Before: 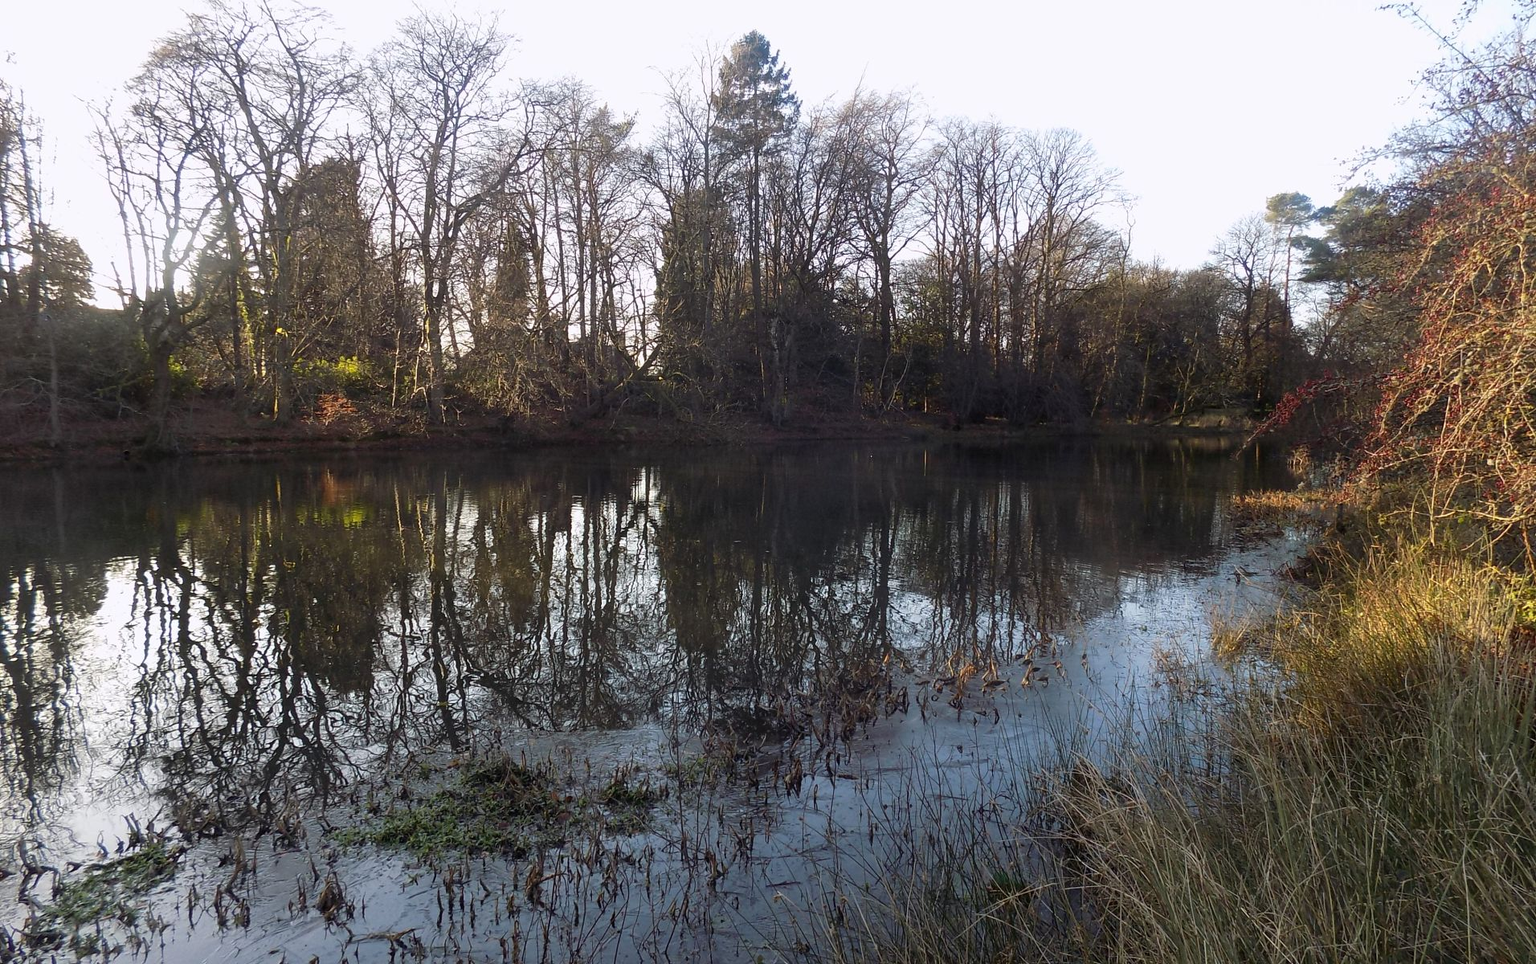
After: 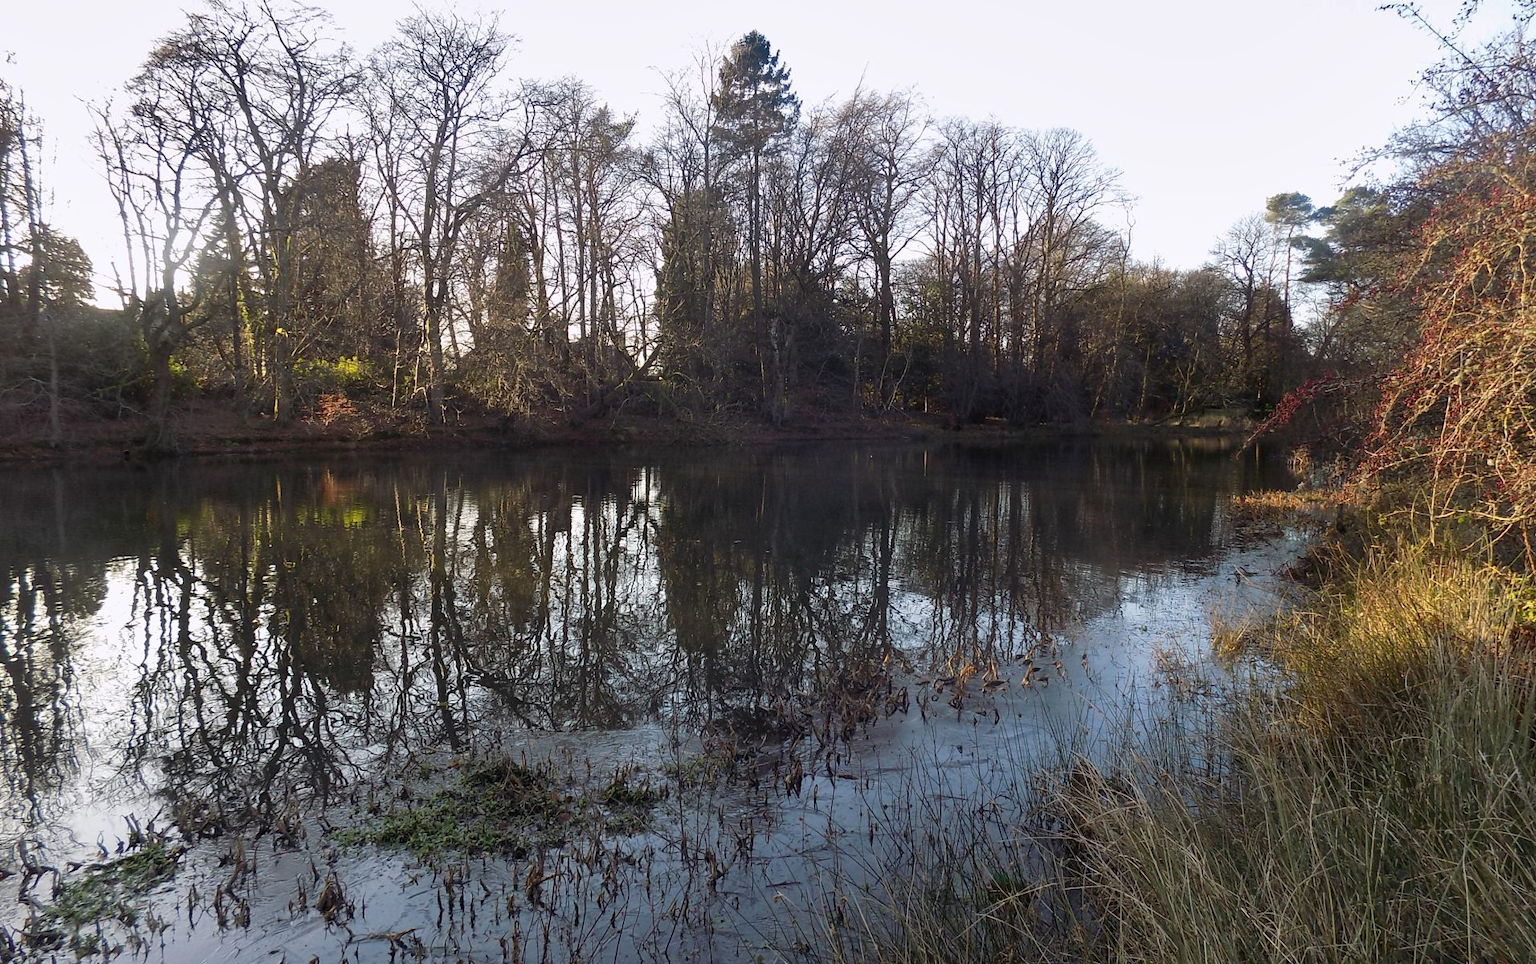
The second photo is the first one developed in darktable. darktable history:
shadows and highlights: shadows 22.48, highlights -48.48, soften with gaussian
